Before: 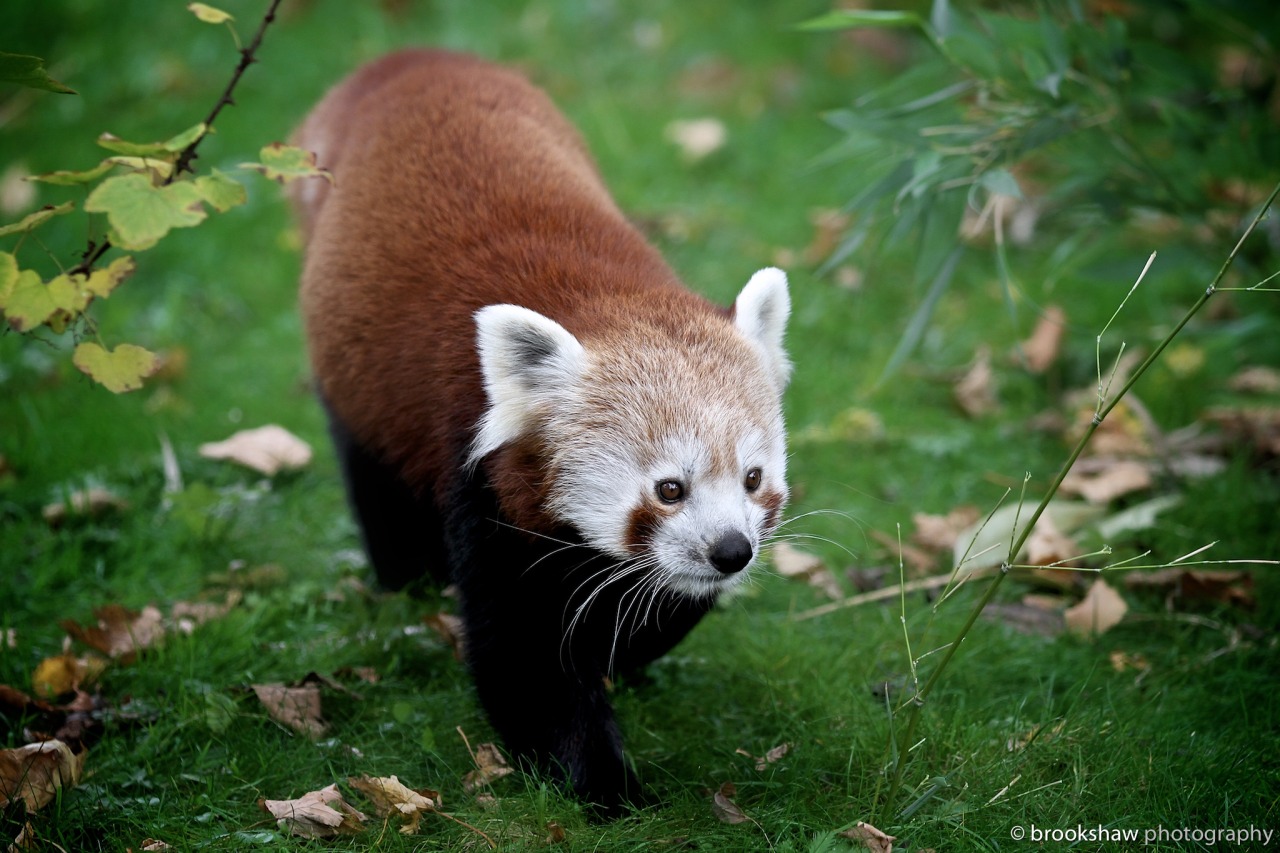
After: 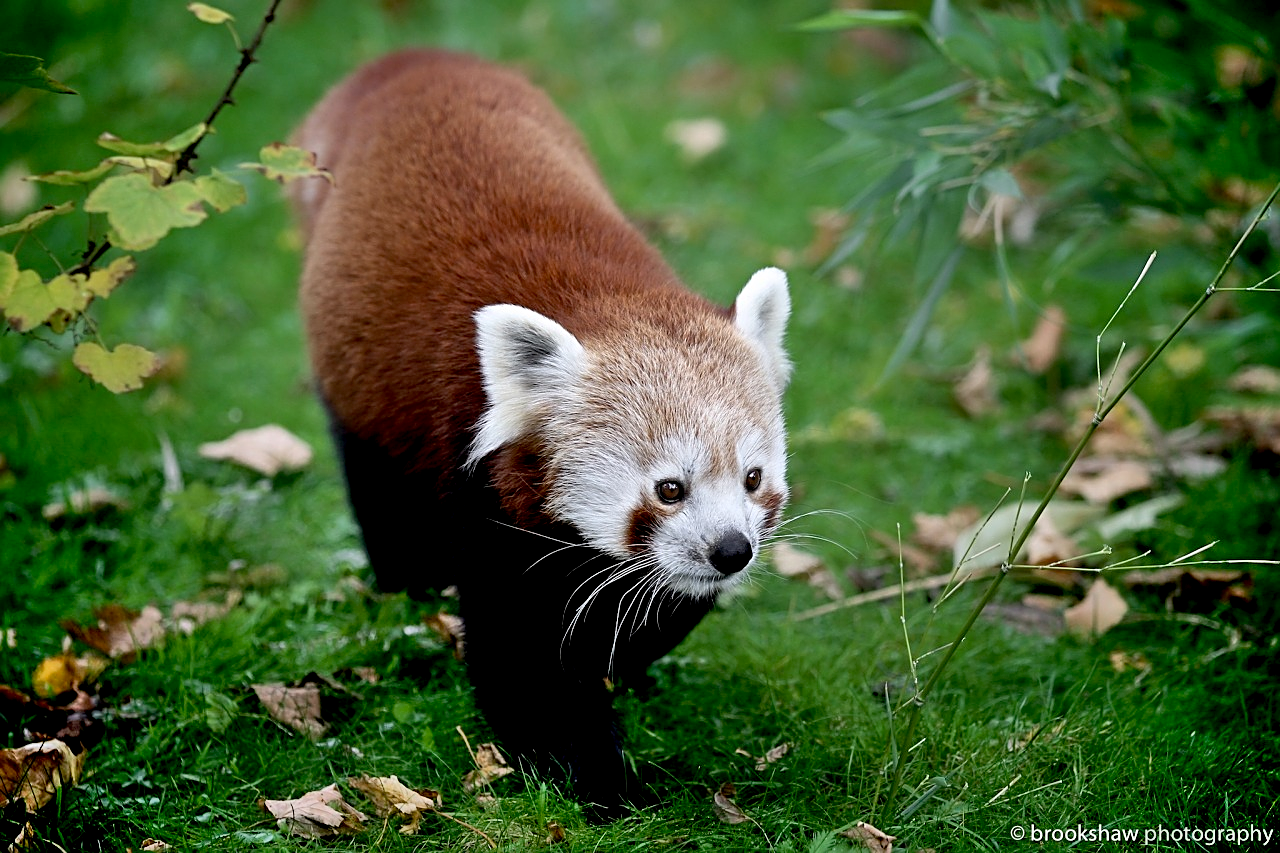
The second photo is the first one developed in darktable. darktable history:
shadows and highlights: soften with gaussian
sharpen: on, module defaults
exposure: black level correction 0.011, compensate highlight preservation false
